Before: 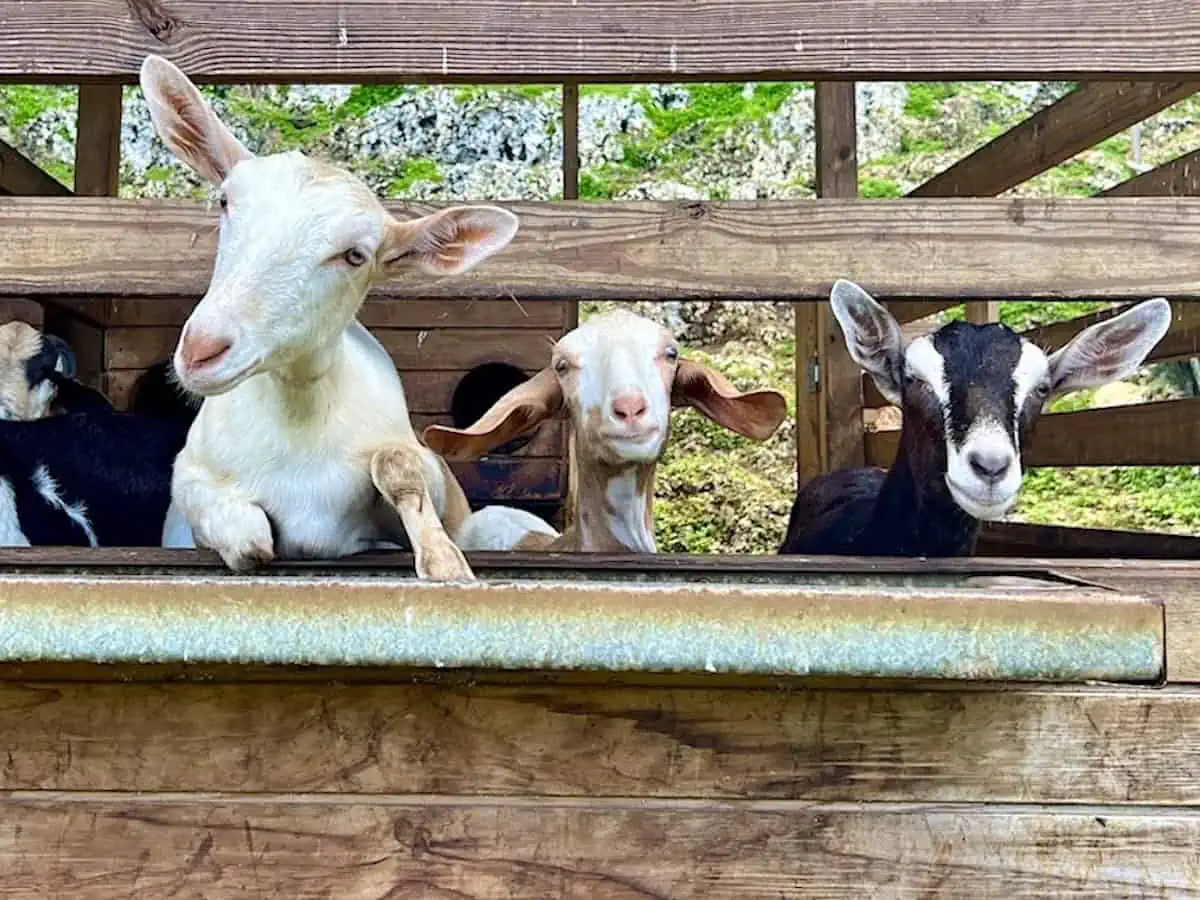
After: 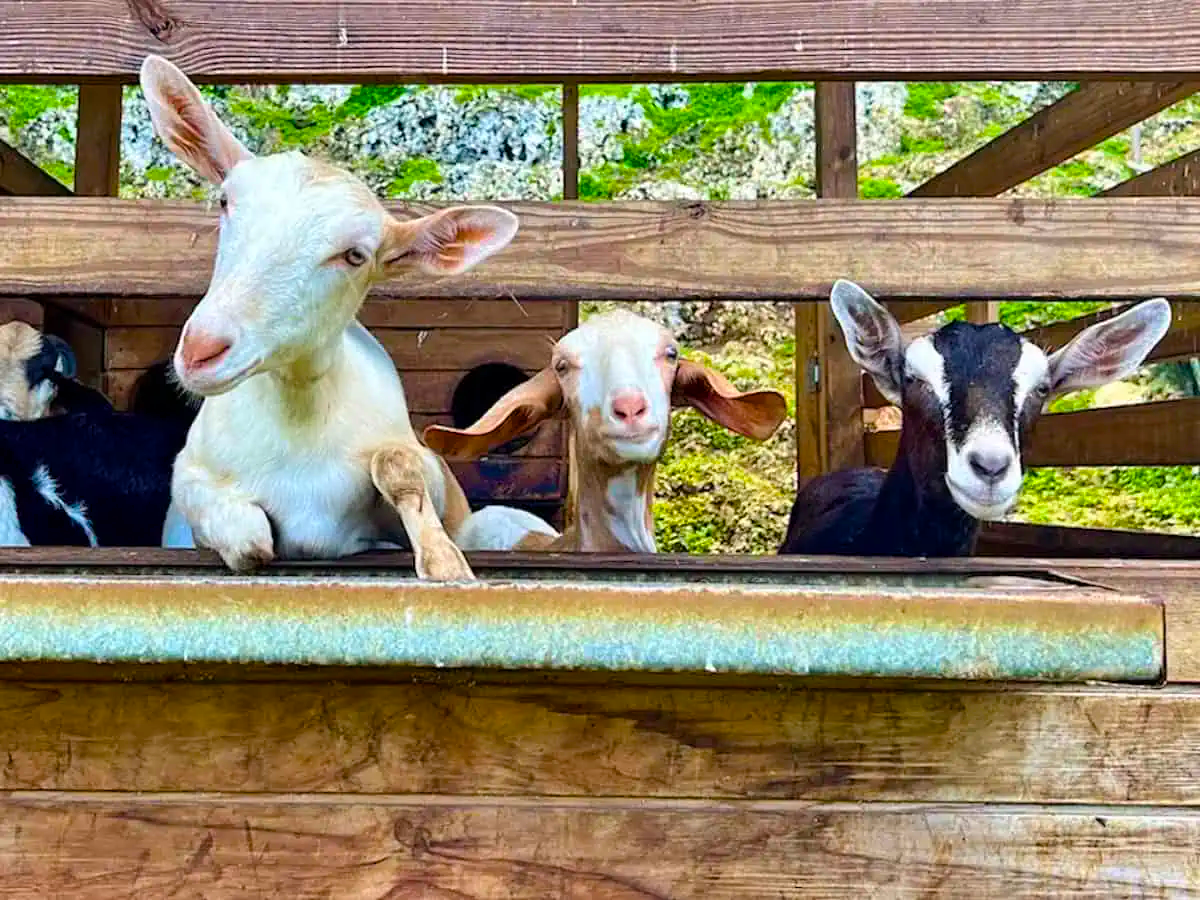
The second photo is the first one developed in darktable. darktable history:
exposure: compensate highlight preservation false
color balance rgb: linear chroma grading › global chroma 8.41%, perceptual saturation grading › global saturation 31.214%, global vibrance 9.824%
